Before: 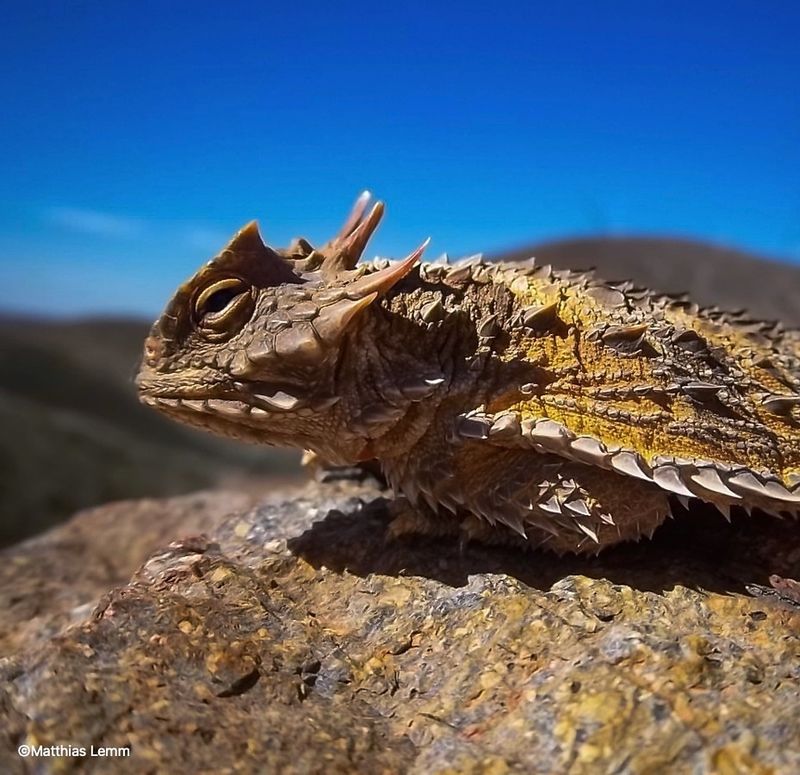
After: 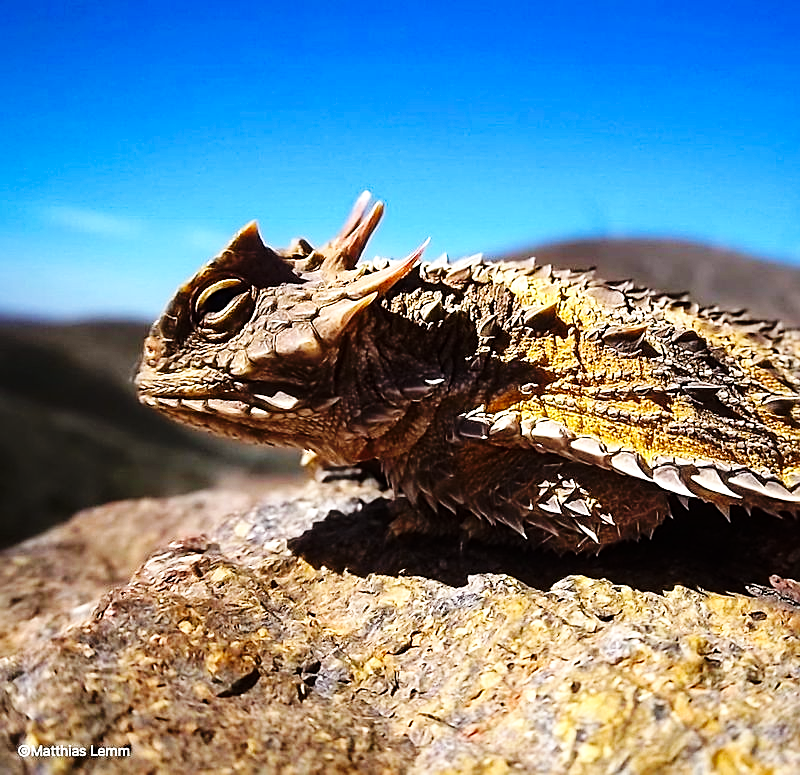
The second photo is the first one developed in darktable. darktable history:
base curve: curves: ch0 [(0, 0) (0.036, 0.025) (0.121, 0.166) (0.206, 0.329) (0.605, 0.79) (1, 1)], preserve colors none
sharpen: on, module defaults
tone equalizer: -8 EV -0.781 EV, -7 EV -0.681 EV, -6 EV -0.622 EV, -5 EV -0.362 EV, -3 EV 0.37 EV, -2 EV 0.6 EV, -1 EV 0.694 EV, +0 EV 0.754 EV
